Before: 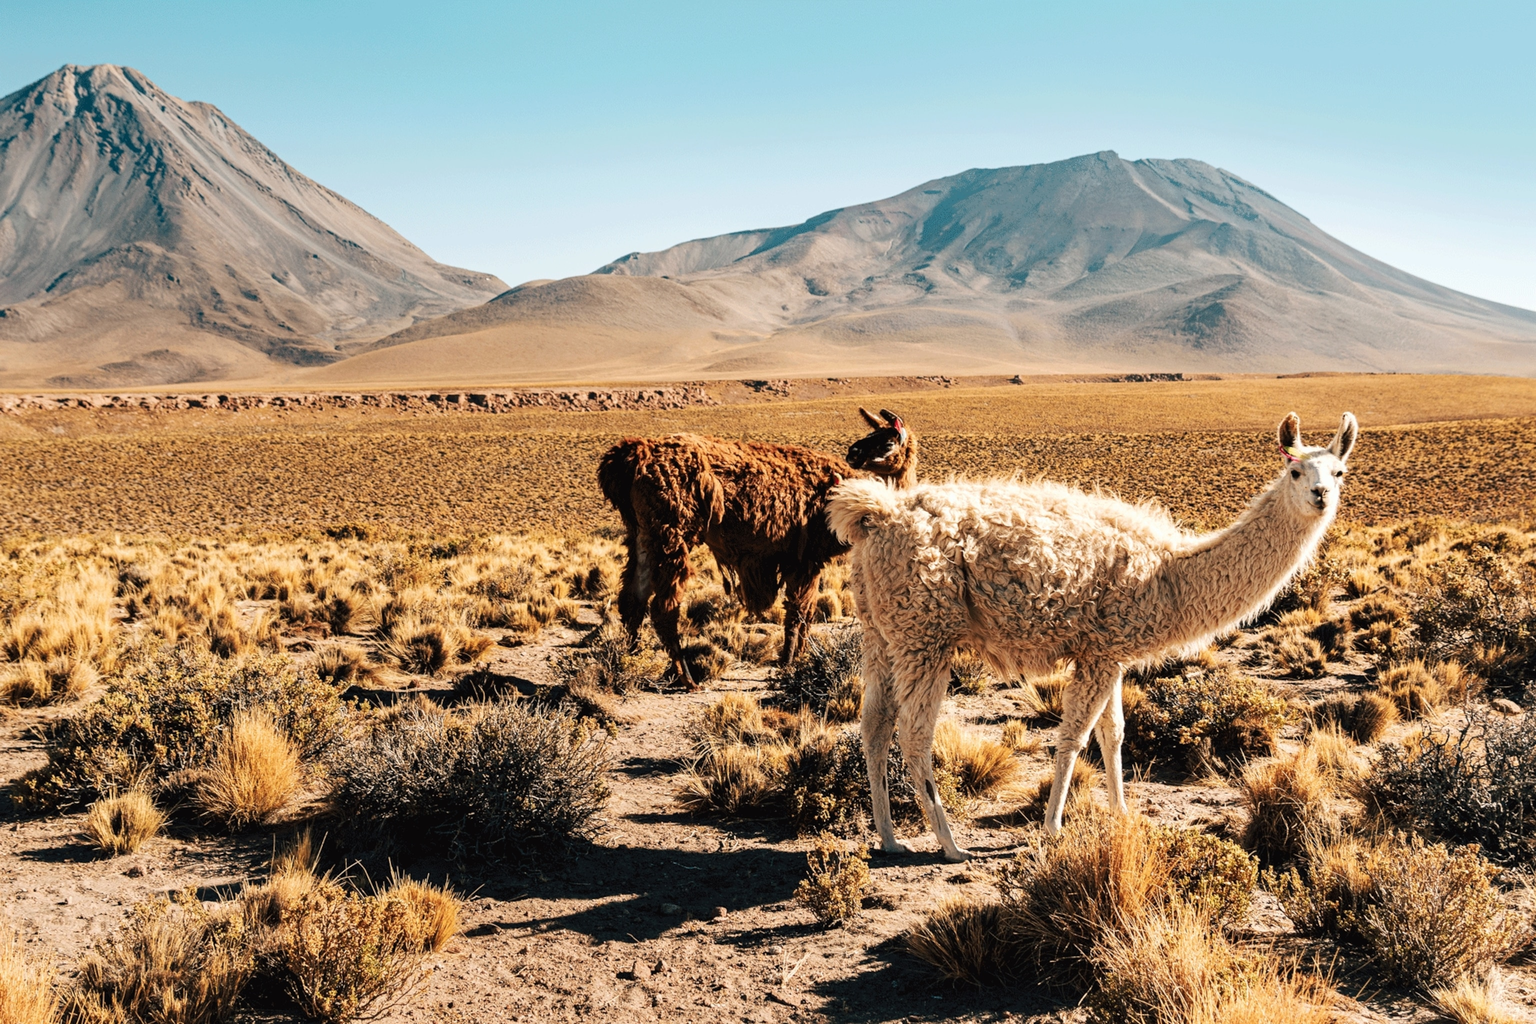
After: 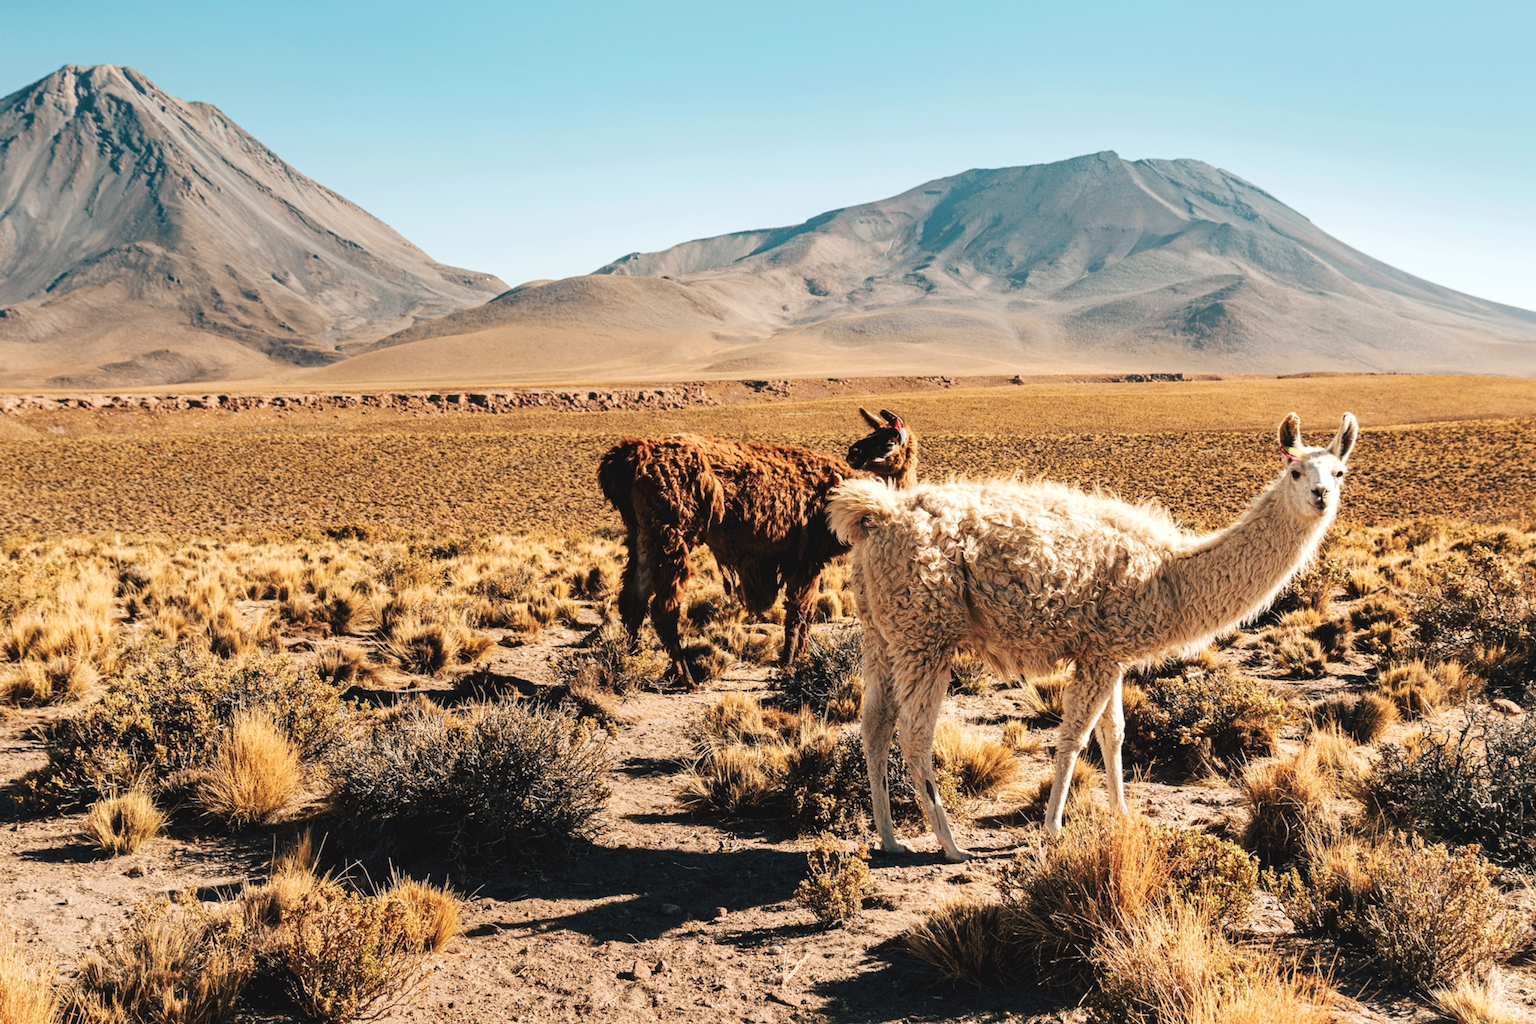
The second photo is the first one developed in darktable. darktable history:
exposure: black level correction -0.003, exposure 0.036 EV, compensate highlight preservation false
